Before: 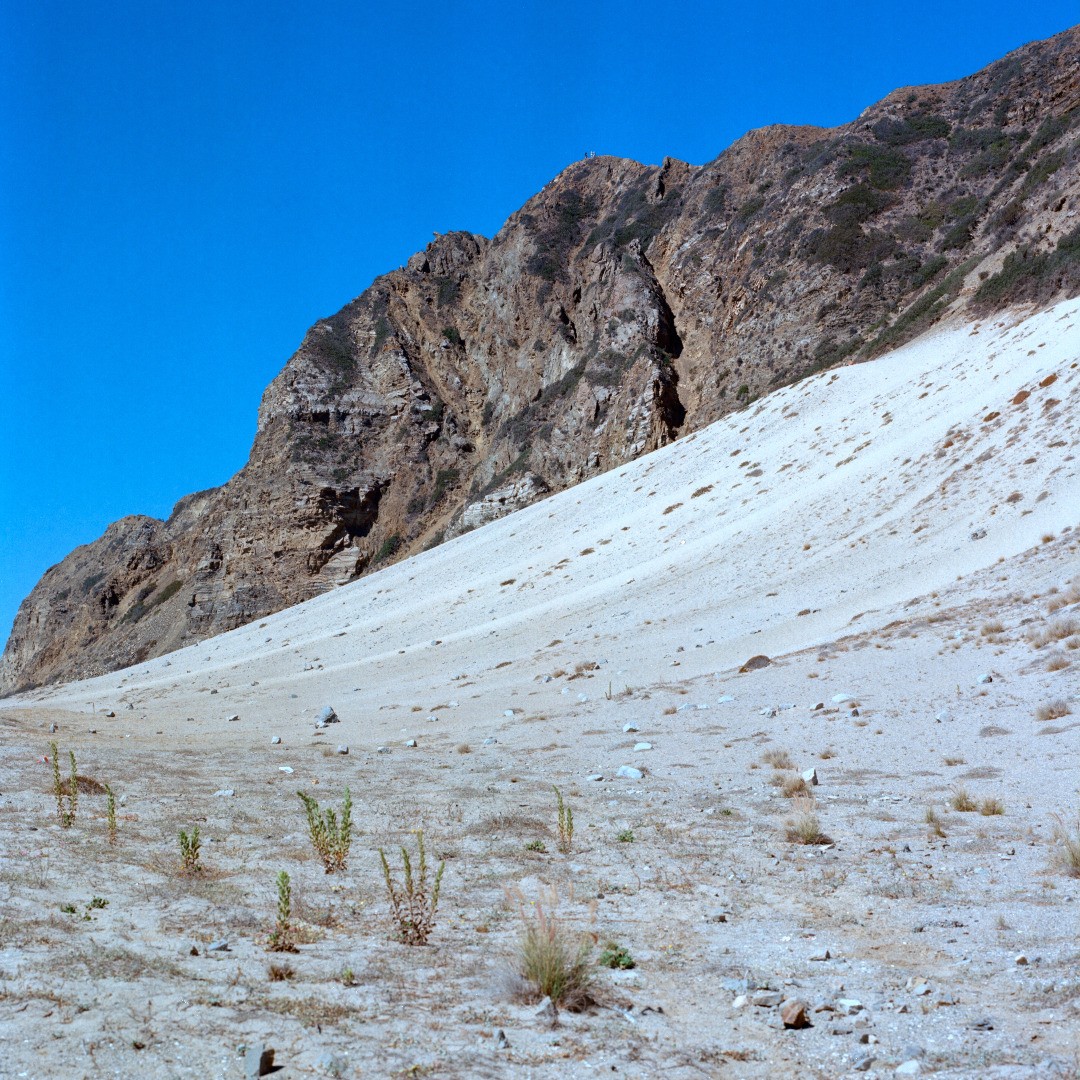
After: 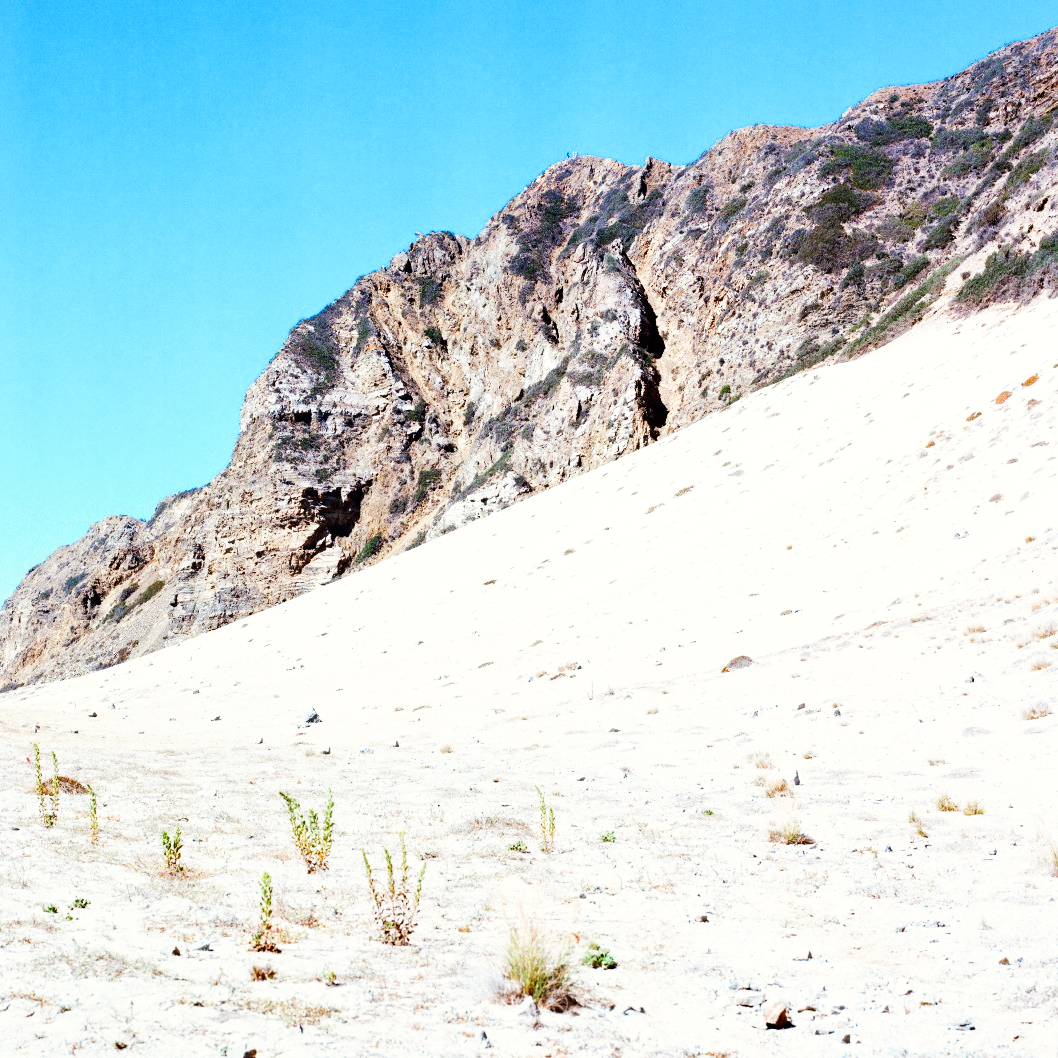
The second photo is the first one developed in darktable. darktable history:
exposure: black level correction 0.001, exposure 0.5 EV, compensate exposure bias true, compensate highlight preservation false
base curve: curves: ch0 [(0, 0) (0.007, 0.004) (0.027, 0.03) (0.046, 0.07) (0.207, 0.54) (0.442, 0.872) (0.673, 0.972) (1, 1)], preserve colors none
rotate and perspective: automatic cropping off
color correction: highlights b* 3
crop: left 1.743%, right 0.268%, bottom 2.011%
